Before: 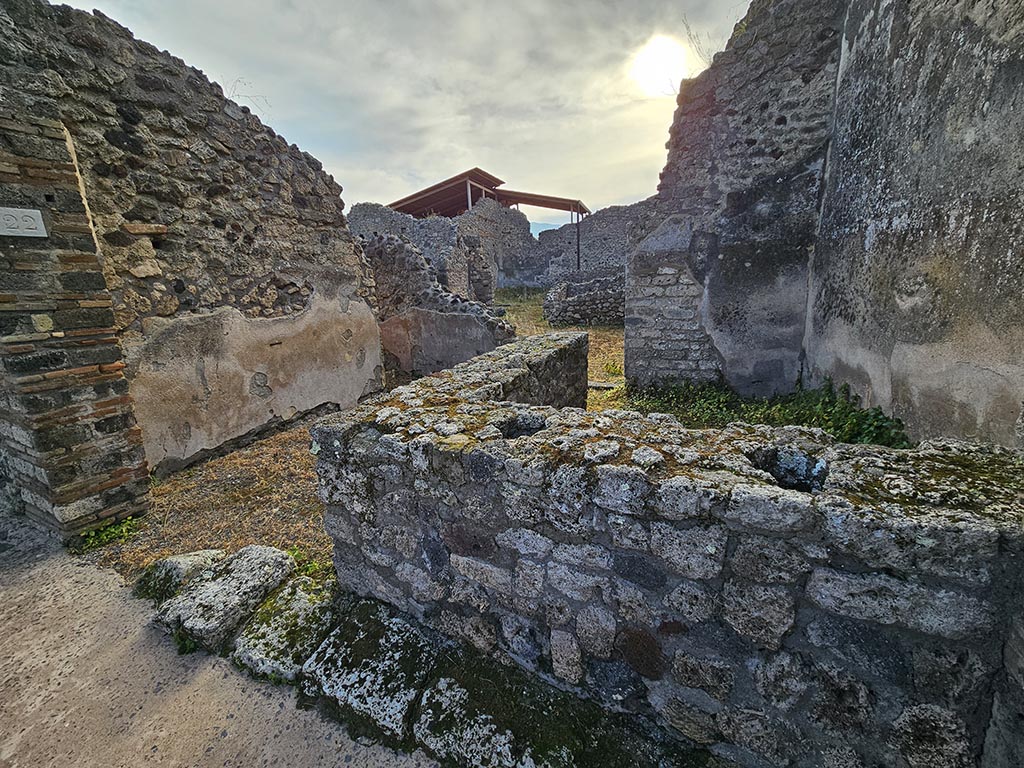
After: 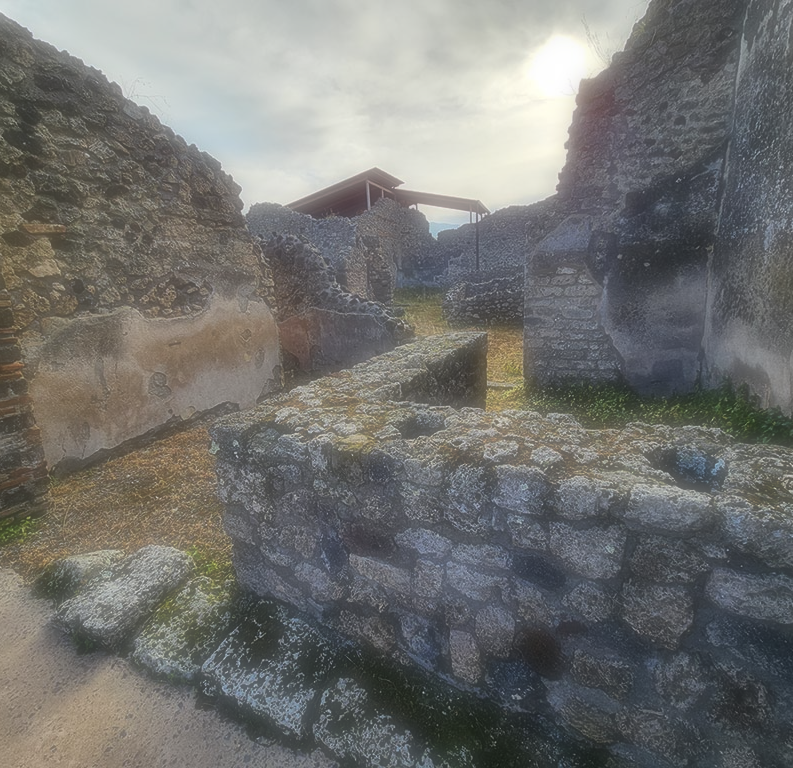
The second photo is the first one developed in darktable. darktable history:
crop: left 9.88%, right 12.664%
soften: on, module defaults
